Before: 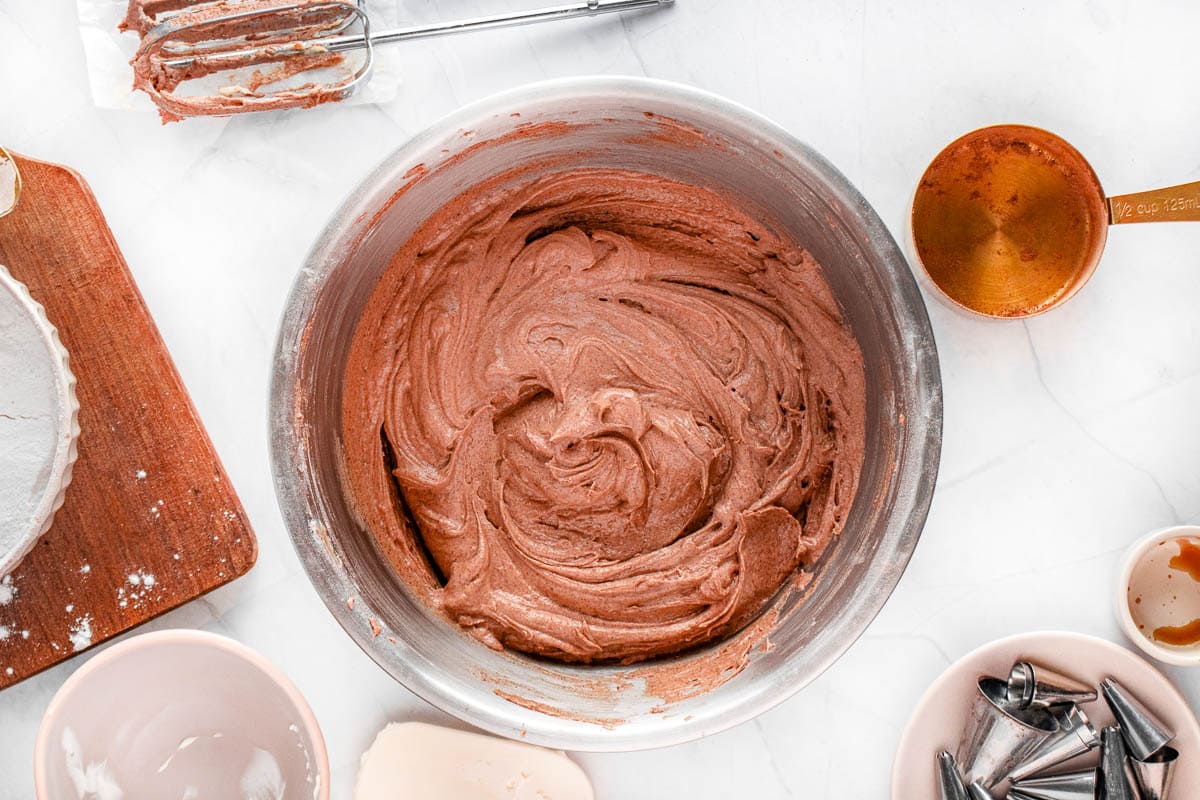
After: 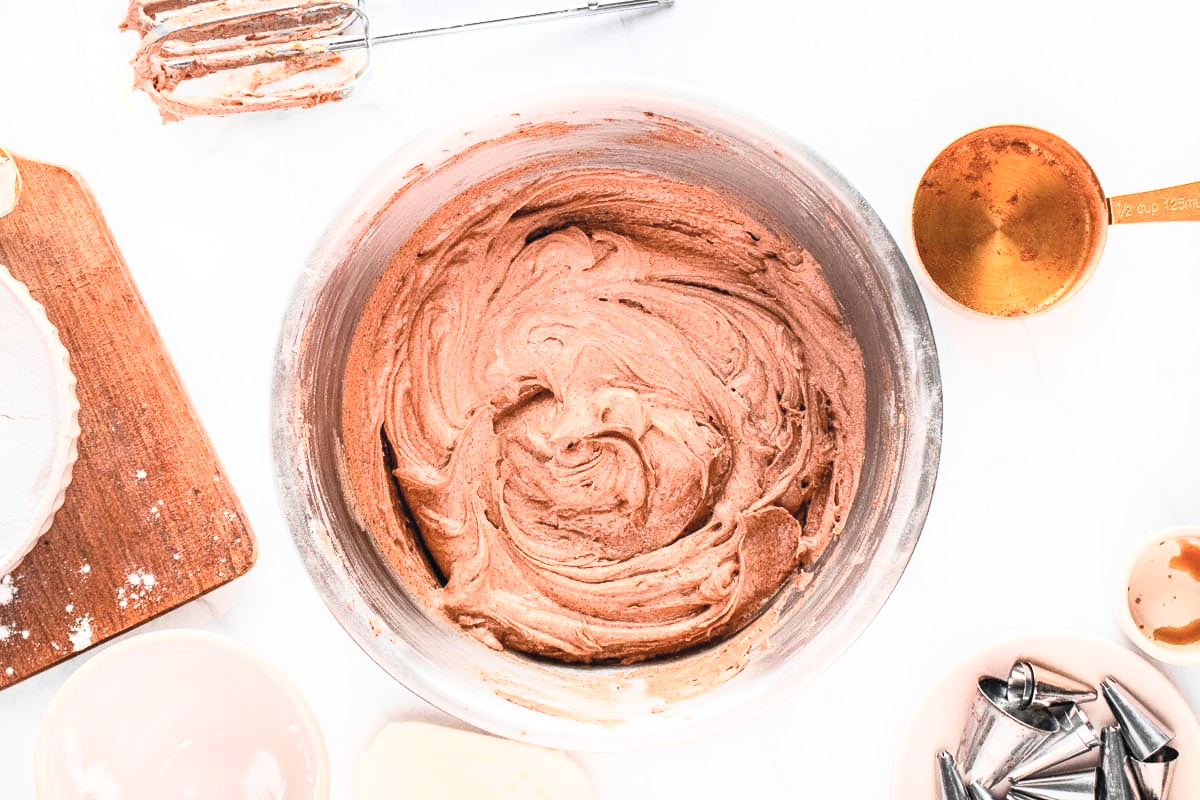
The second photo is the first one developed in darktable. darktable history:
contrast brightness saturation: contrast 0.394, brightness 0.516
